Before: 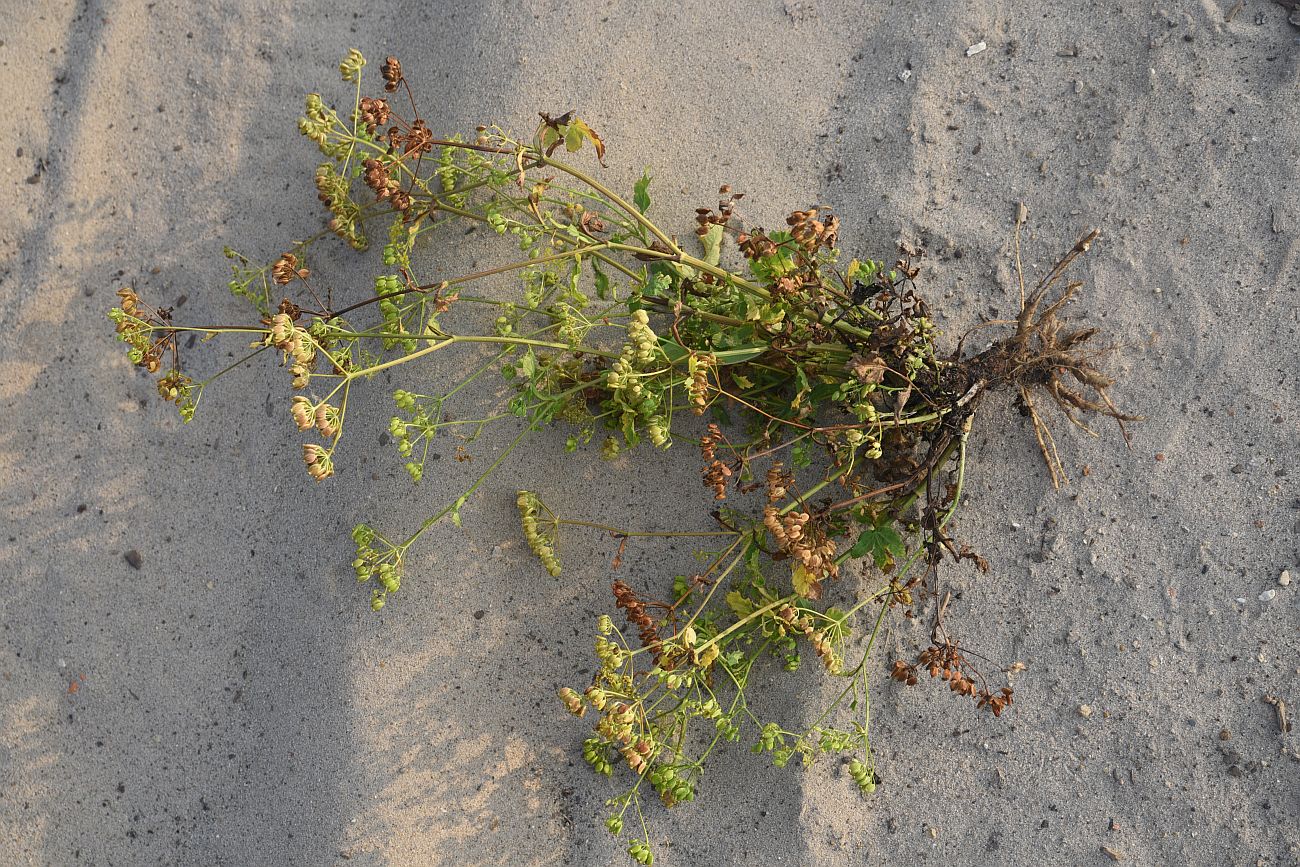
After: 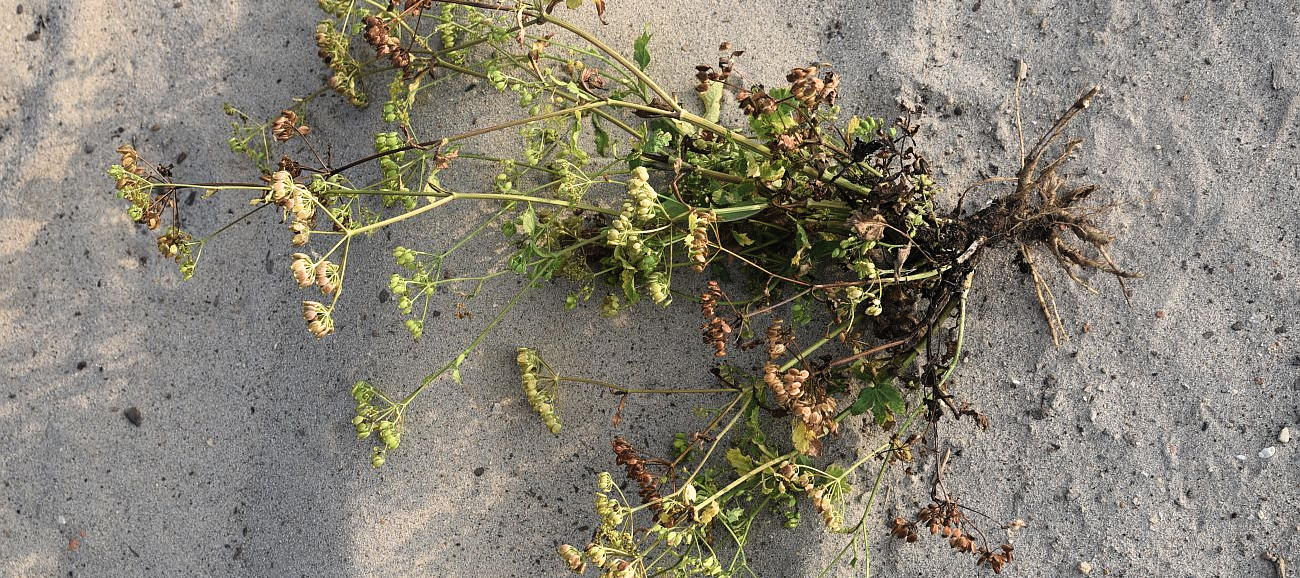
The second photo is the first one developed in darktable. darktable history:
exposure: black level correction -0.009, exposure 0.068 EV, compensate exposure bias true, compensate highlight preservation false
crop: top 16.581%, bottom 16.721%
filmic rgb: black relative exposure -6.46 EV, white relative exposure 2.42 EV, target white luminance 99.882%, hardness 5.3, latitude 0.093%, contrast 1.432, highlights saturation mix 1.69%
